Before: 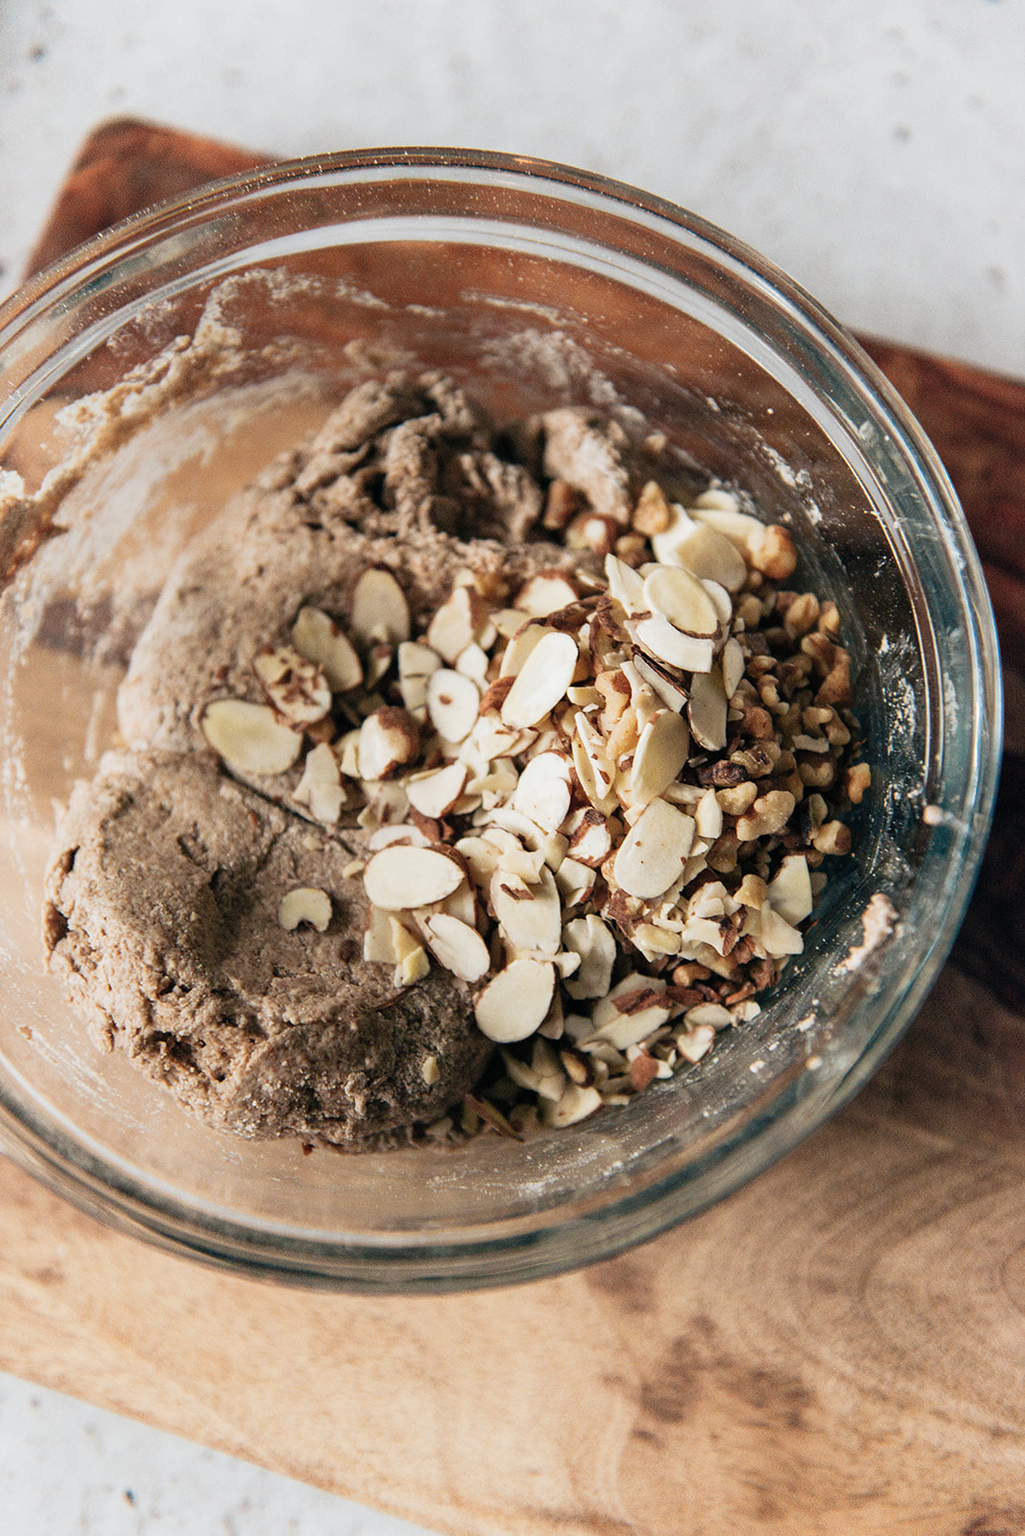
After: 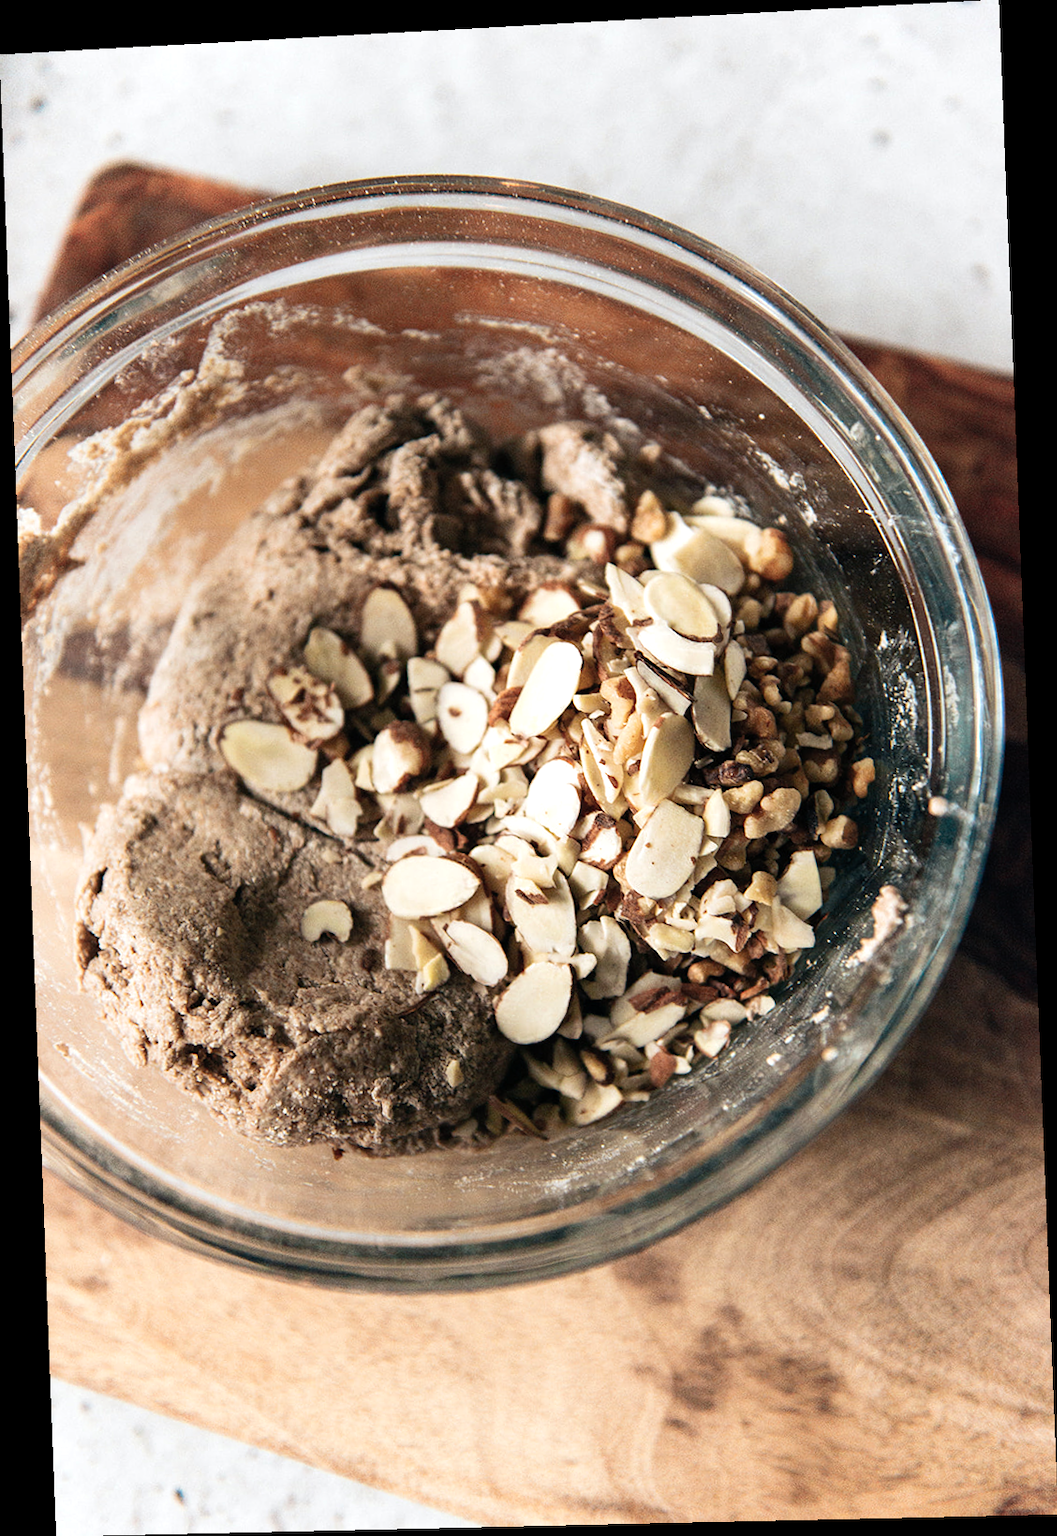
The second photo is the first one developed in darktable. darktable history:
tone equalizer: -8 EV -0.417 EV, -7 EV -0.389 EV, -6 EV -0.333 EV, -5 EV -0.222 EV, -3 EV 0.222 EV, -2 EV 0.333 EV, -1 EV 0.389 EV, +0 EV 0.417 EV, edges refinement/feathering 500, mask exposure compensation -1.57 EV, preserve details no
rotate and perspective: rotation -2.22°, lens shift (horizontal) -0.022, automatic cropping off
